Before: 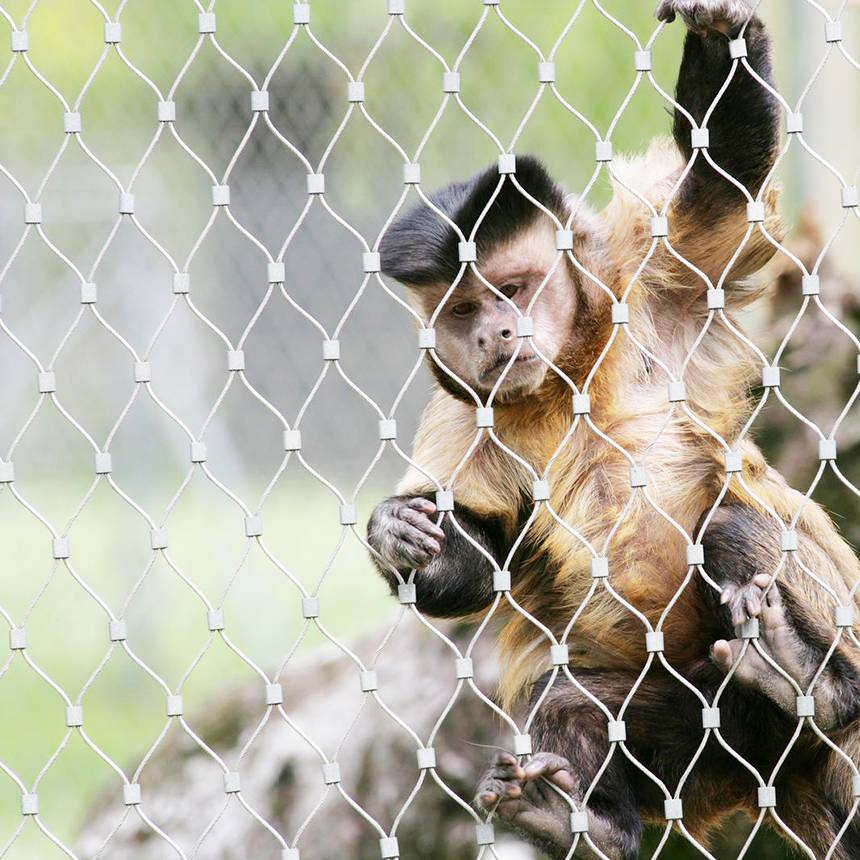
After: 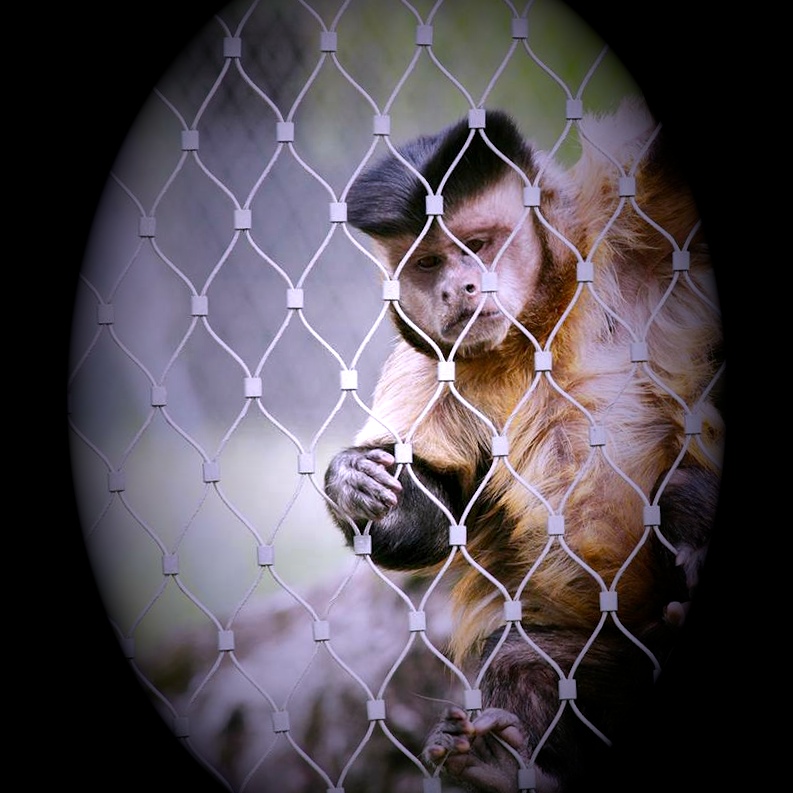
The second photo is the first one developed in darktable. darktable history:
crop and rotate: angle -1.96°, left 3.097%, top 4.154%, right 1.586%, bottom 0.529%
vignetting: fall-off start 15.9%, fall-off radius 100%, brightness -1, saturation 0.5, width/height ratio 0.719
local contrast: mode bilateral grid, contrast 25, coarseness 60, detail 151%, midtone range 0.2
white balance: red 1.042, blue 1.17
